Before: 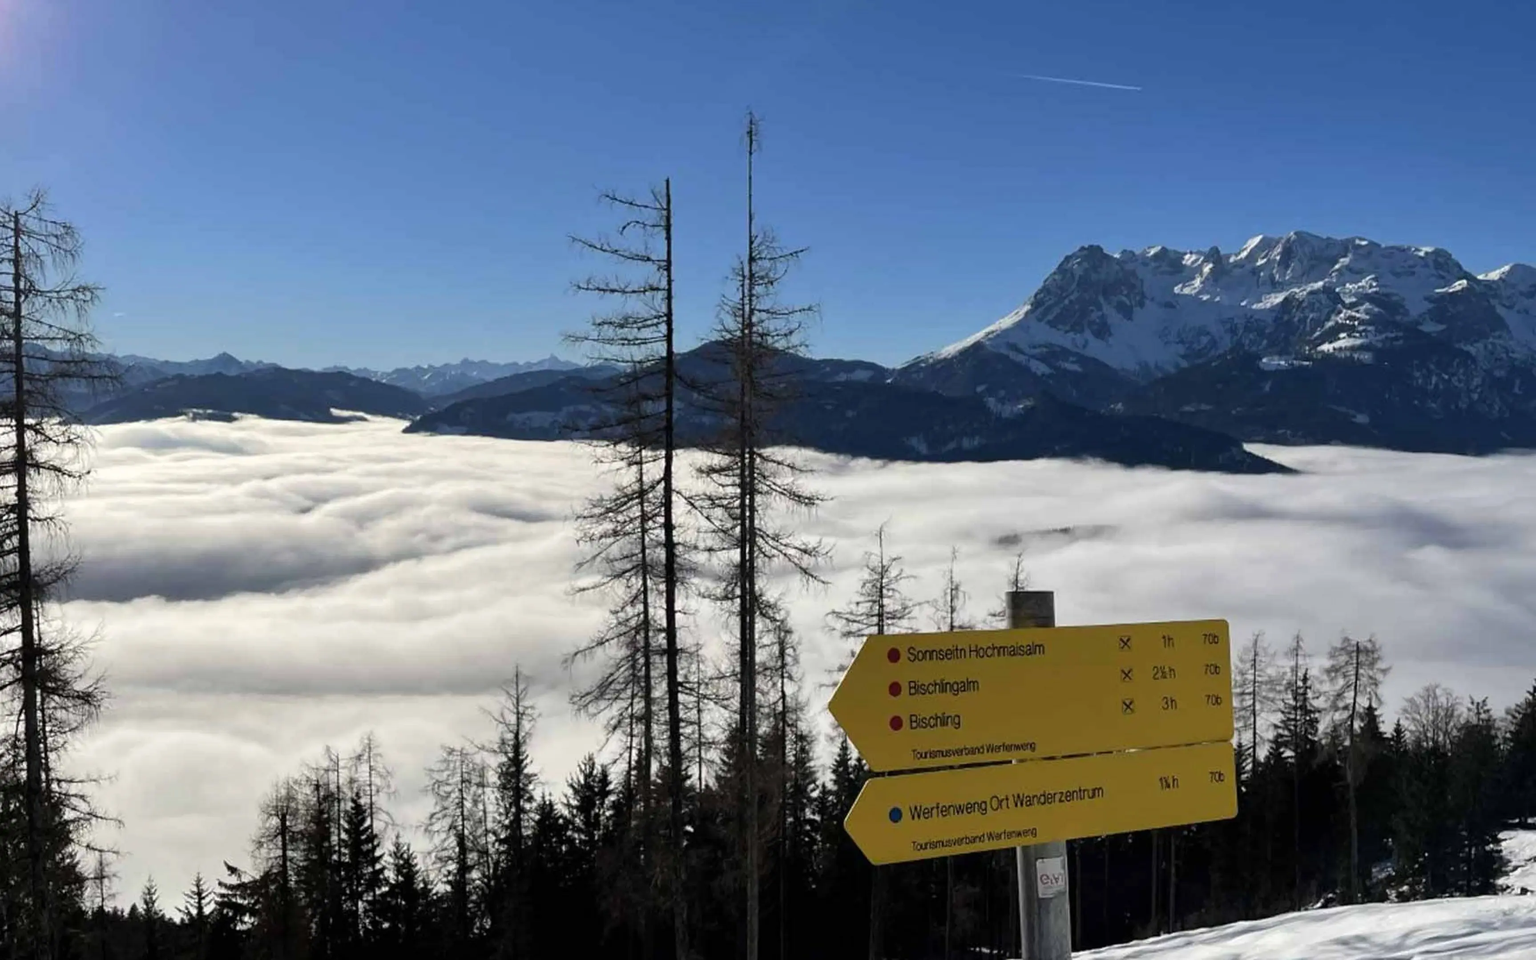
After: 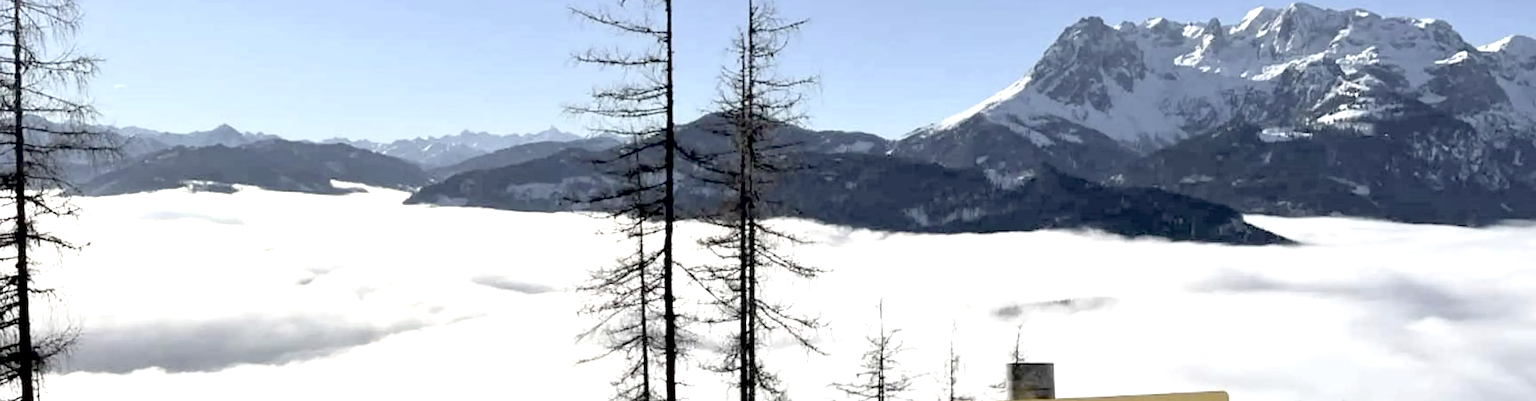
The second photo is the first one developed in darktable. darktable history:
contrast brightness saturation: brightness 0.18, saturation -0.5
exposure: black level correction 0.011, exposure 1.088 EV, compensate exposure bias true, compensate highlight preservation false
crop and rotate: top 23.84%, bottom 34.294%
